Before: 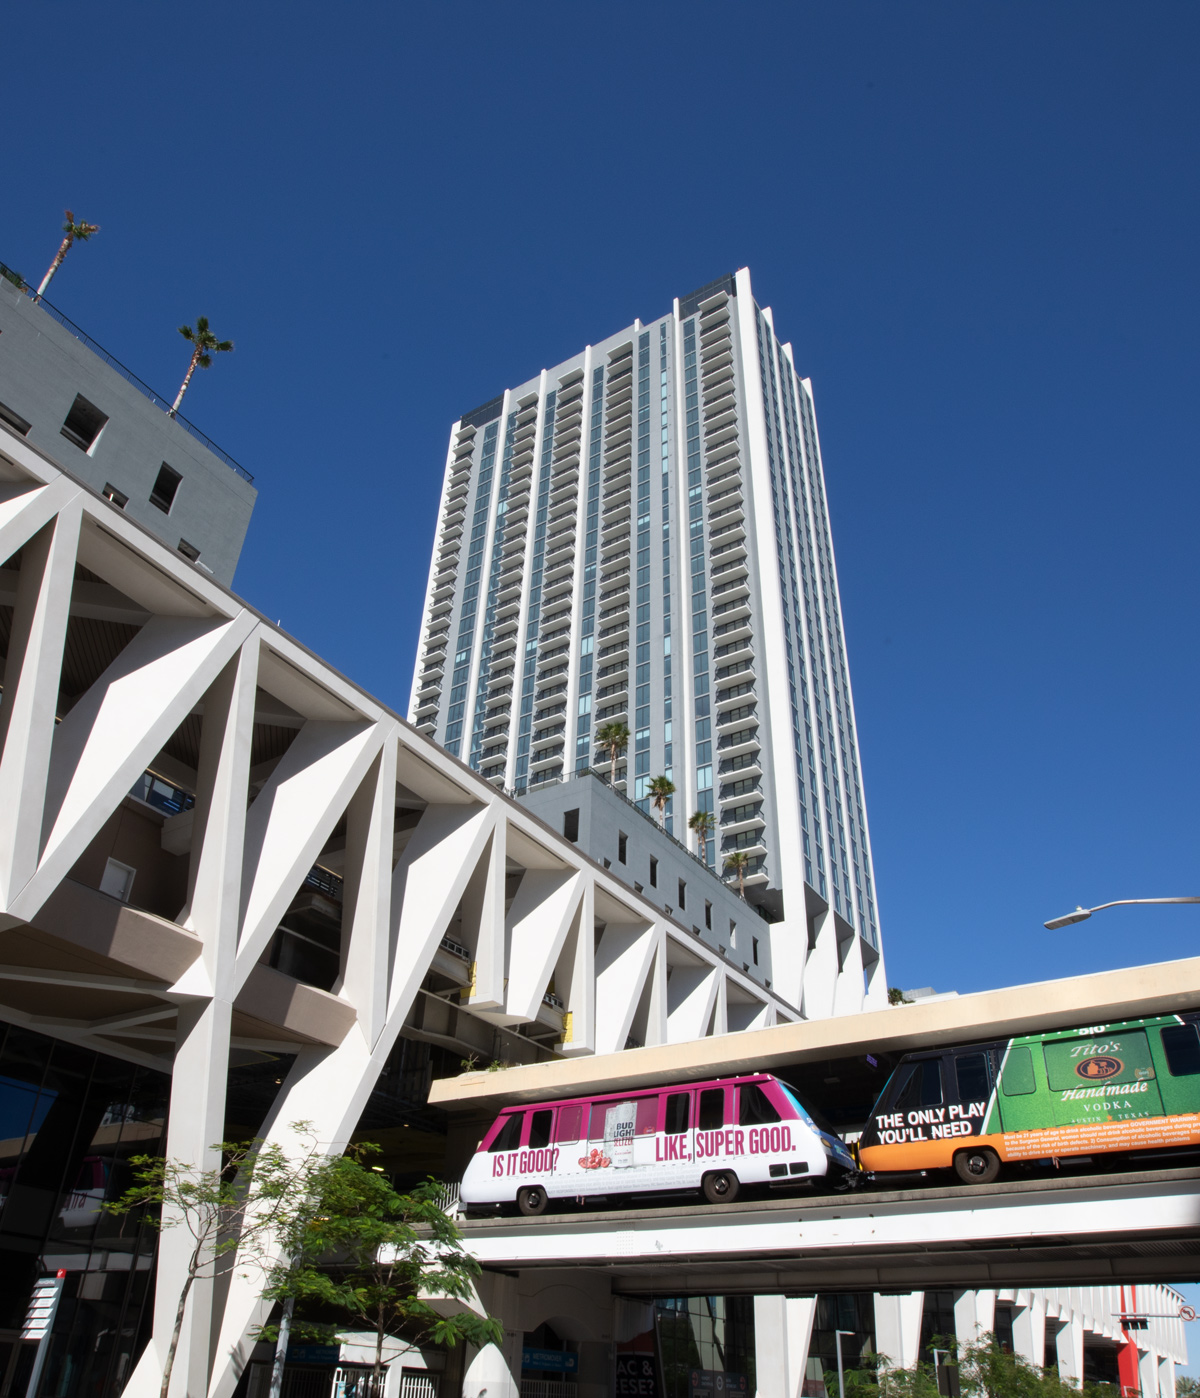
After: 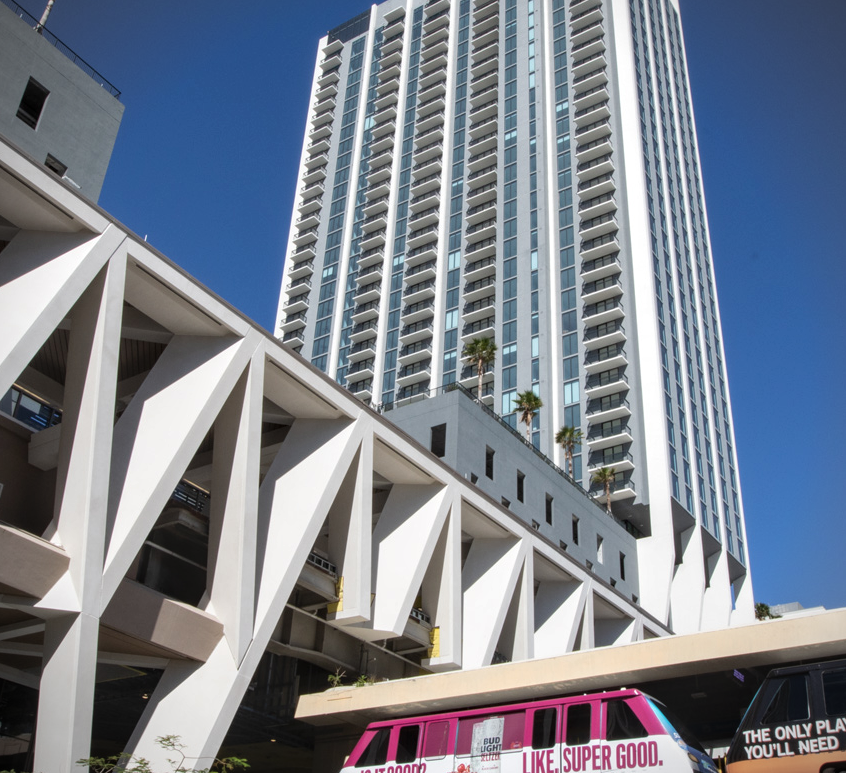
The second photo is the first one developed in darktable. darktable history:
vignetting: fall-off start 91.19%
crop: left 11.123%, top 27.61%, right 18.3%, bottom 17.034%
local contrast: on, module defaults
